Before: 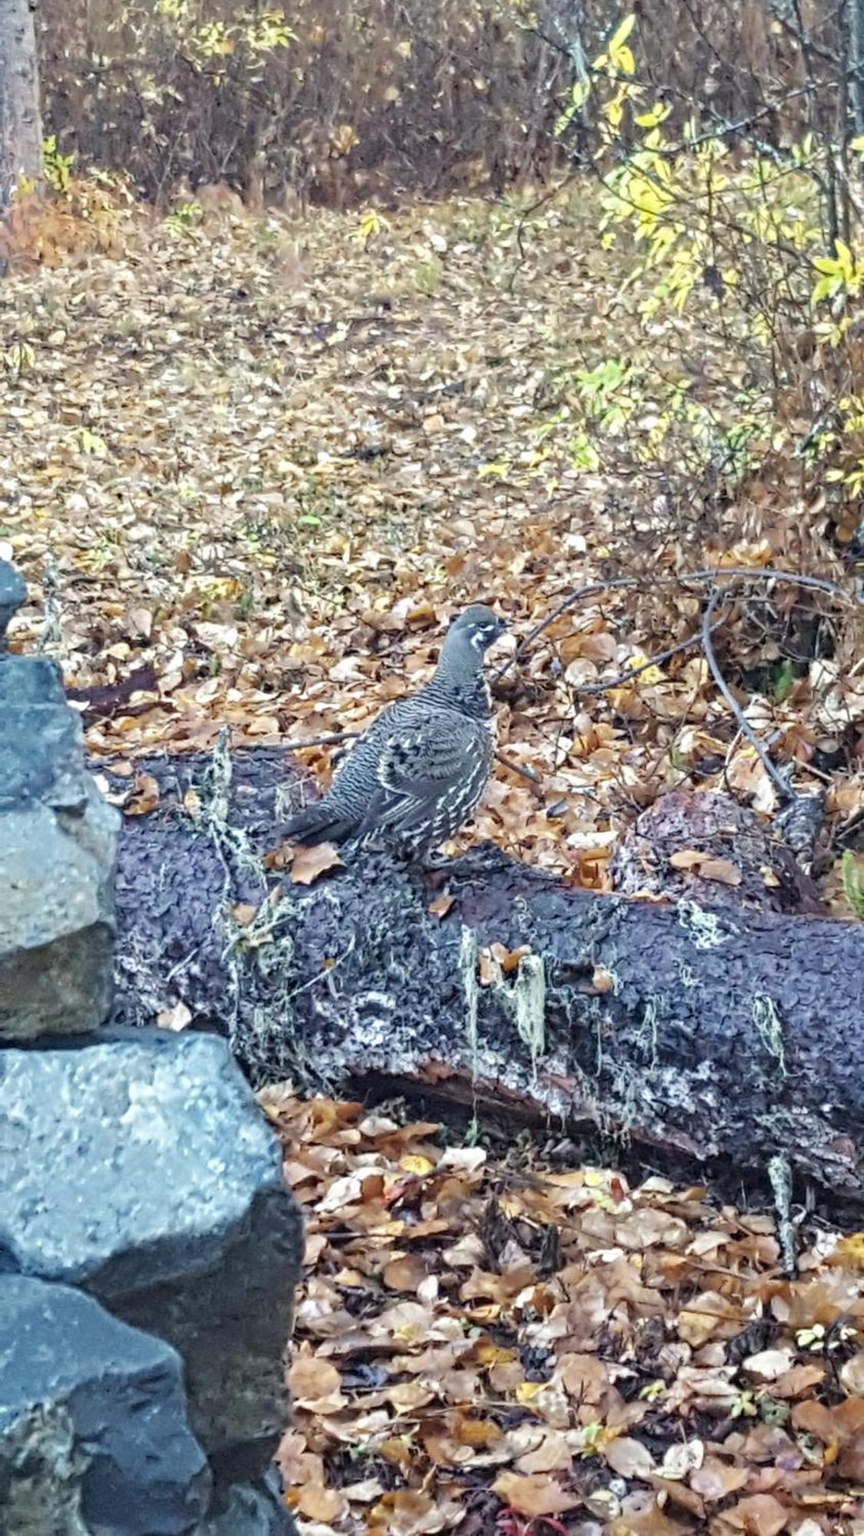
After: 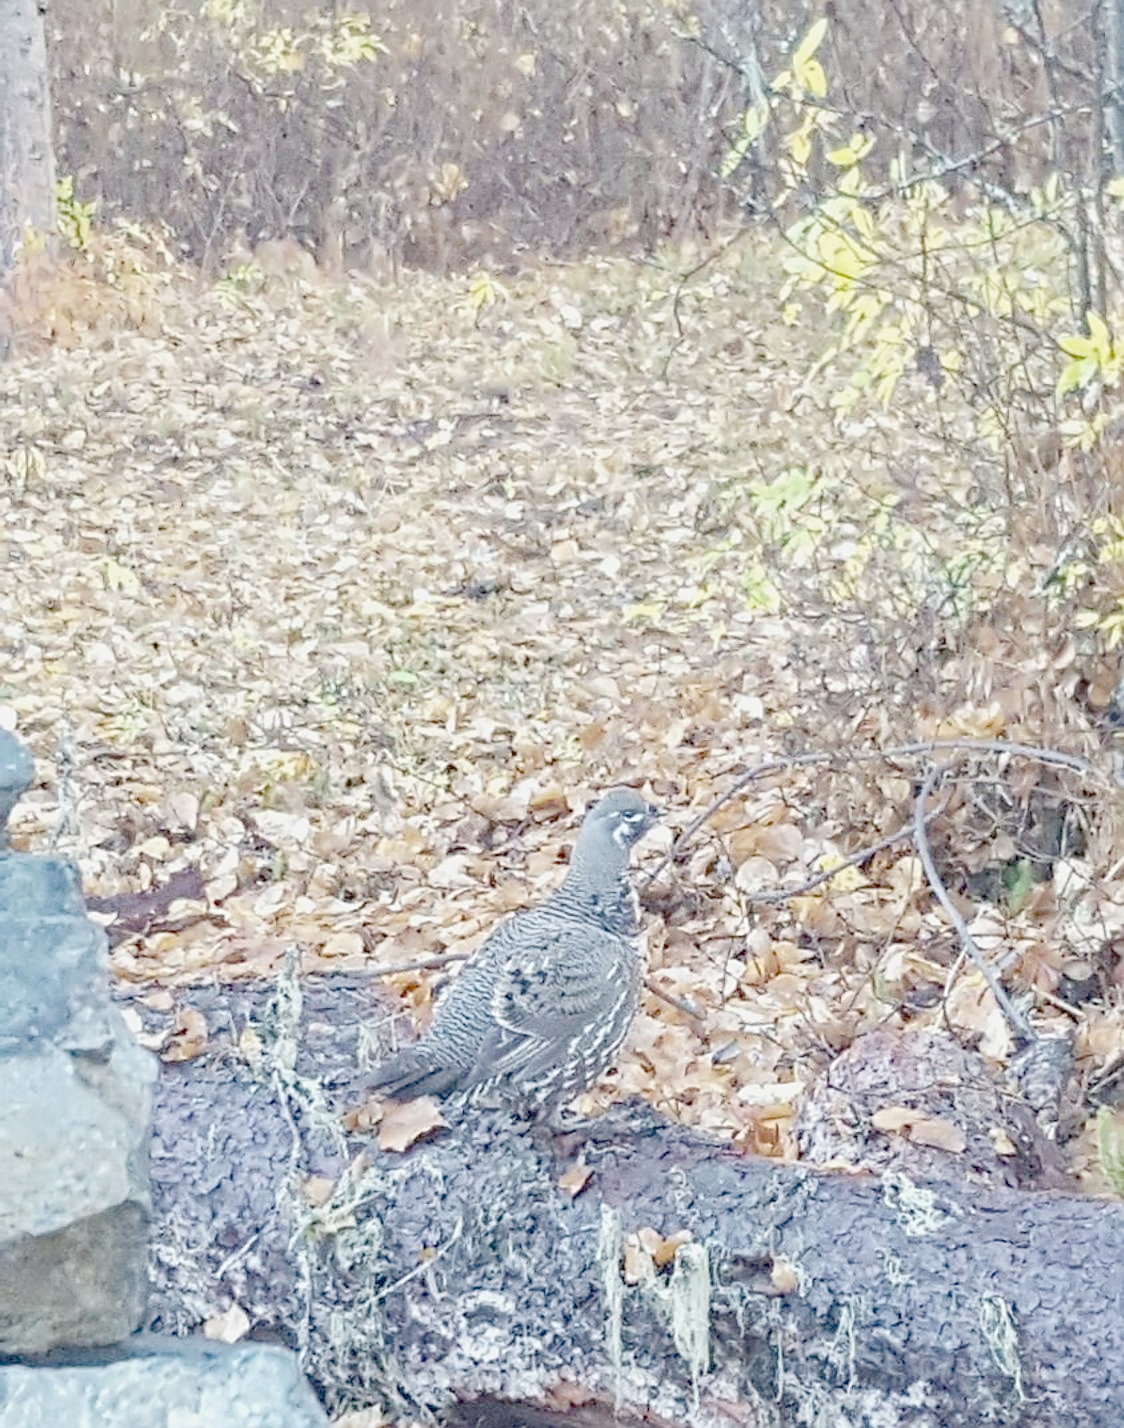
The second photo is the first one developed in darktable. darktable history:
sharpen: on, module defaults
exposure: exposure -0.153 EV
crop: bottom 28.576%
